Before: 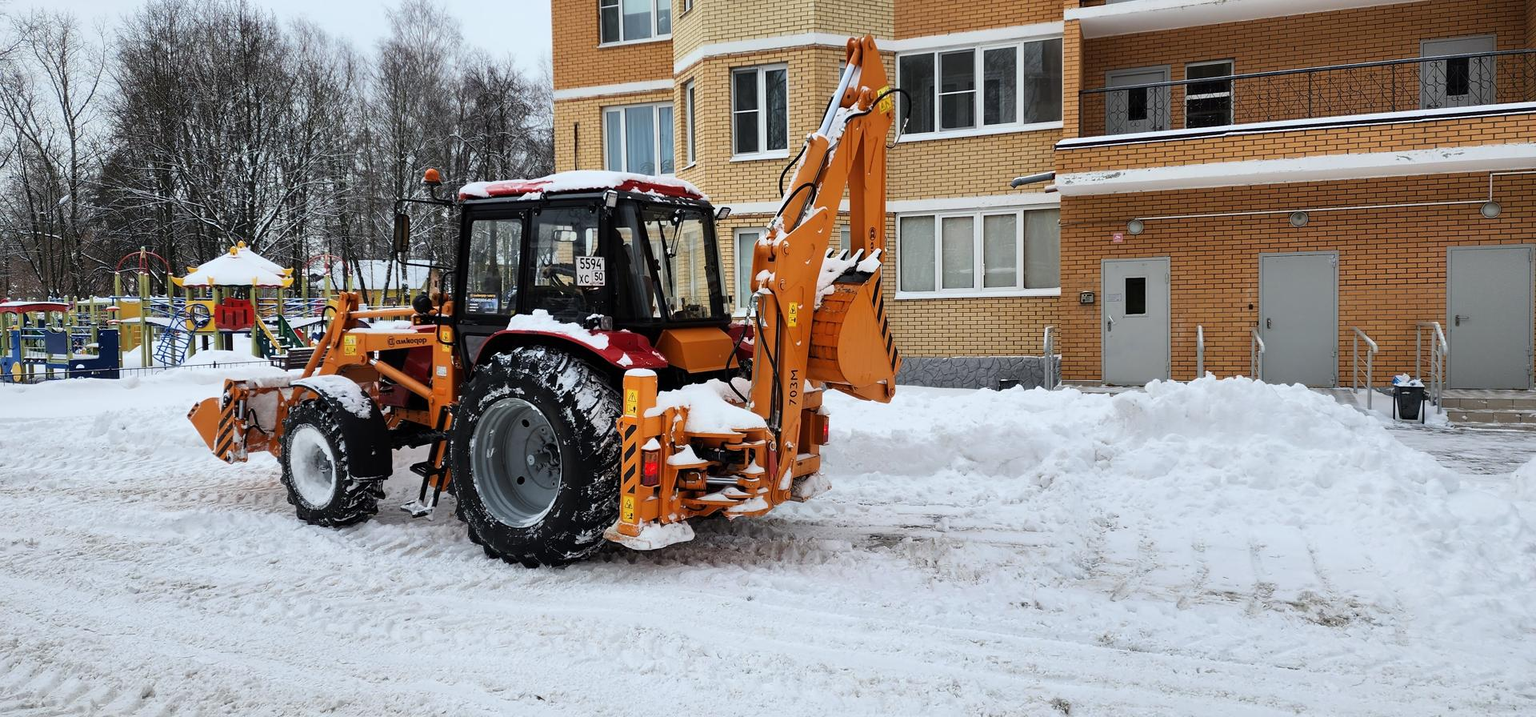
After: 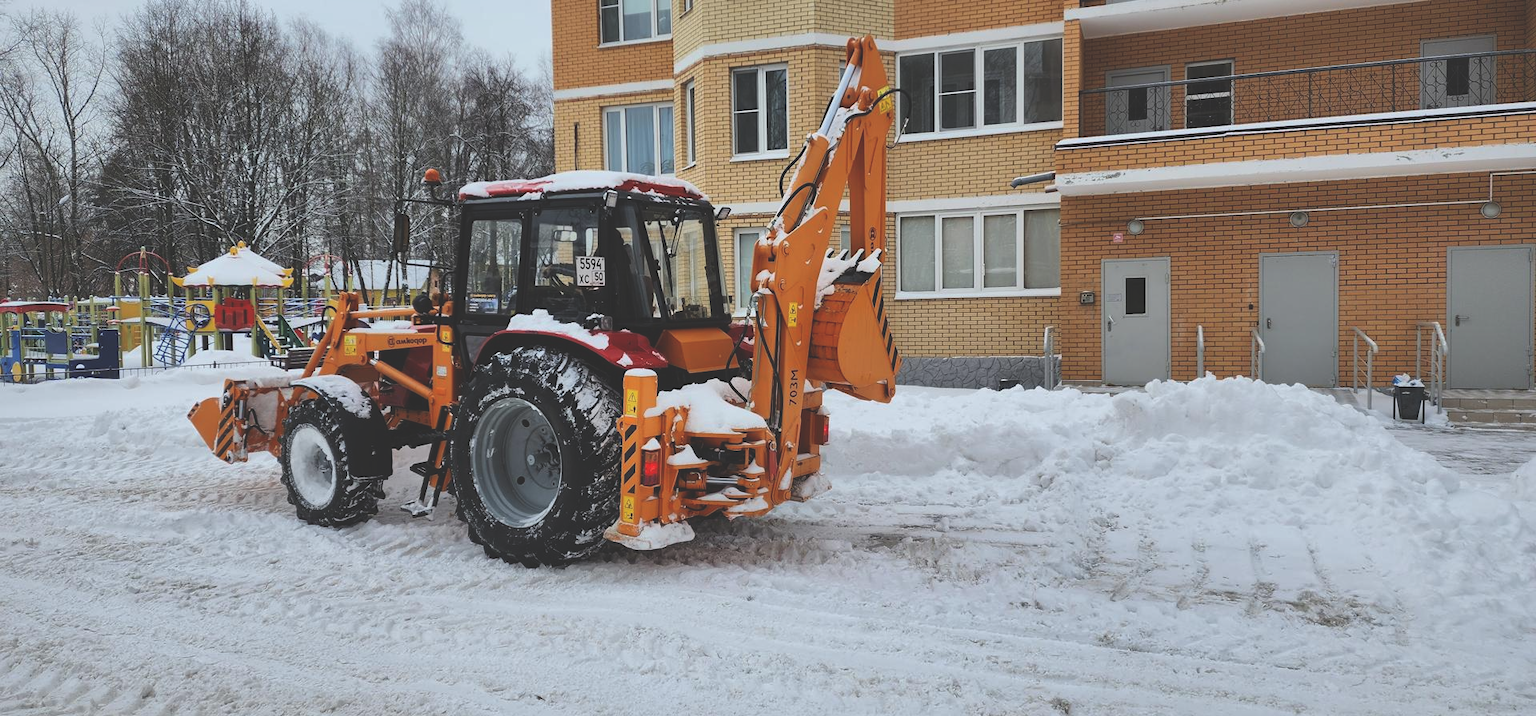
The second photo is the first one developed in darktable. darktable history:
exposure: black level correction -0.025, exposure -0.117 EV, compensate highlight preservation false
shadows and highlights: shadows 30
